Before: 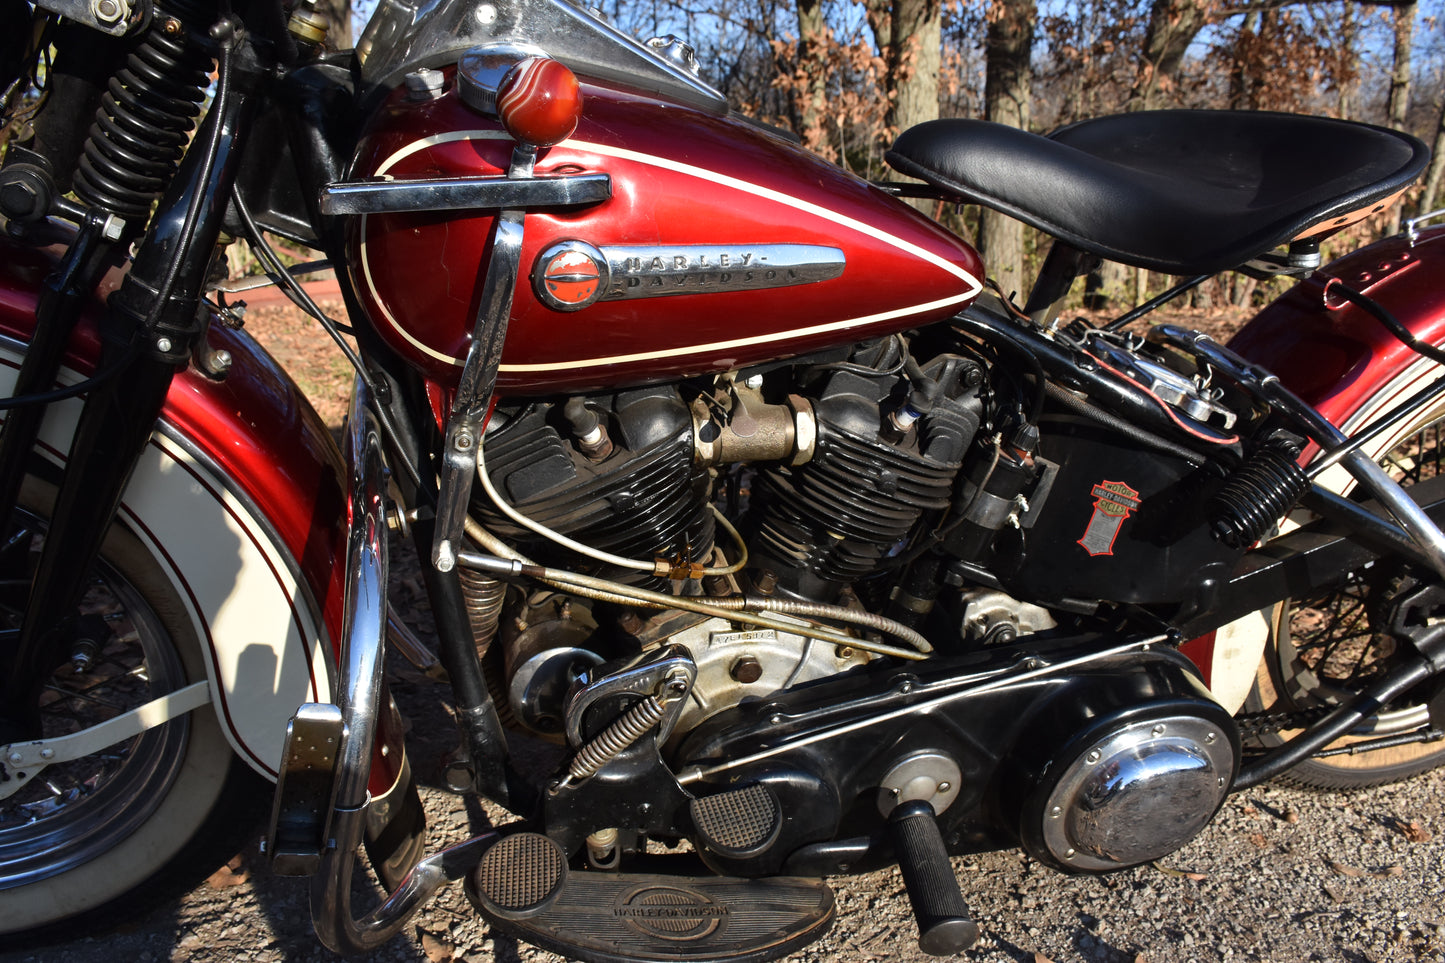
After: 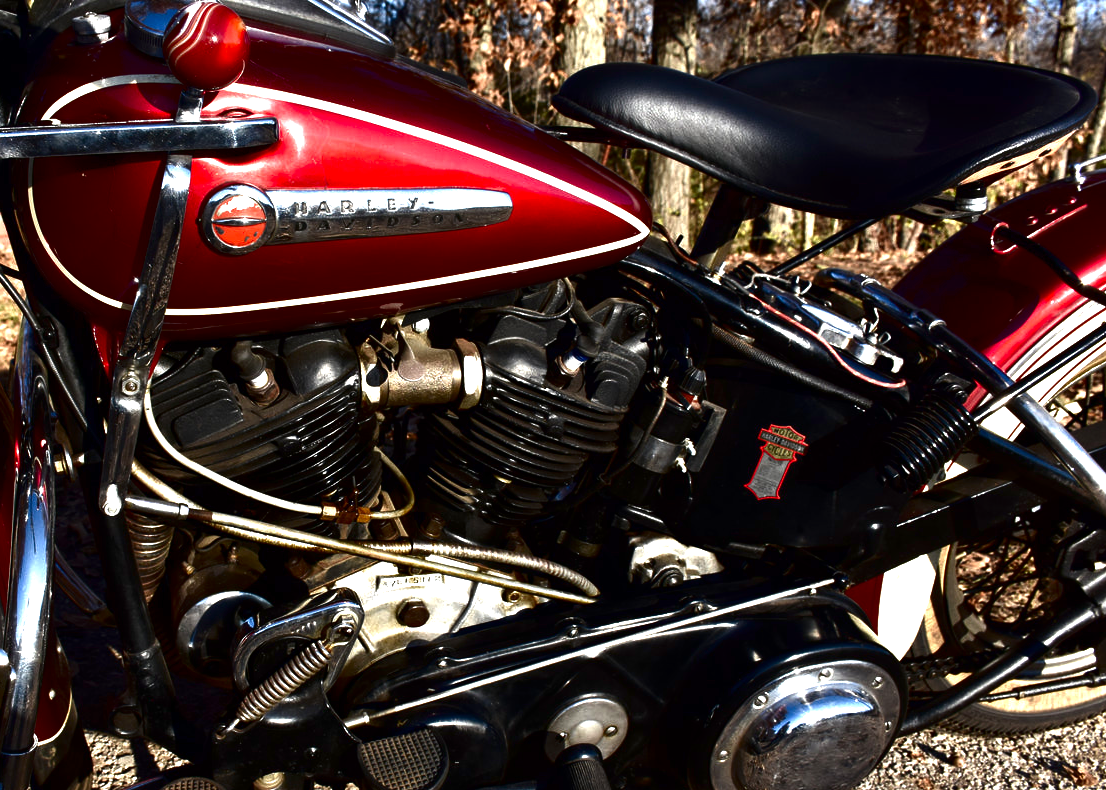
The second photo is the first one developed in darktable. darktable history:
crop: left 23.095%, top 5.827%, bottom 11.854%
exposure: exposure 0.935 EV, compensate highlight preservation false
contrast brightness saturation: brightness -0.52
